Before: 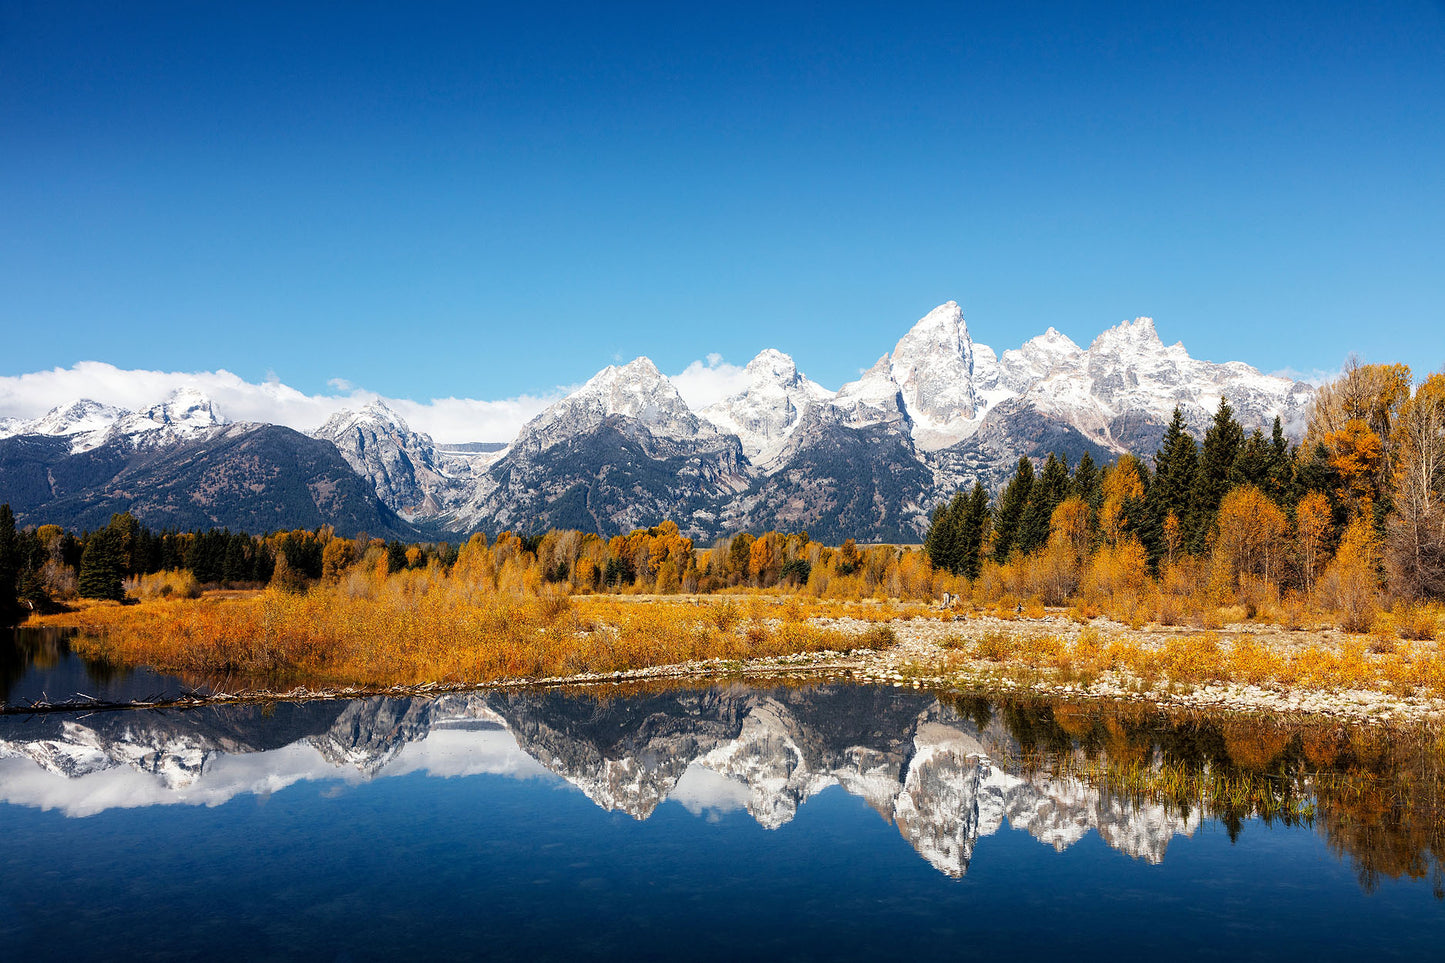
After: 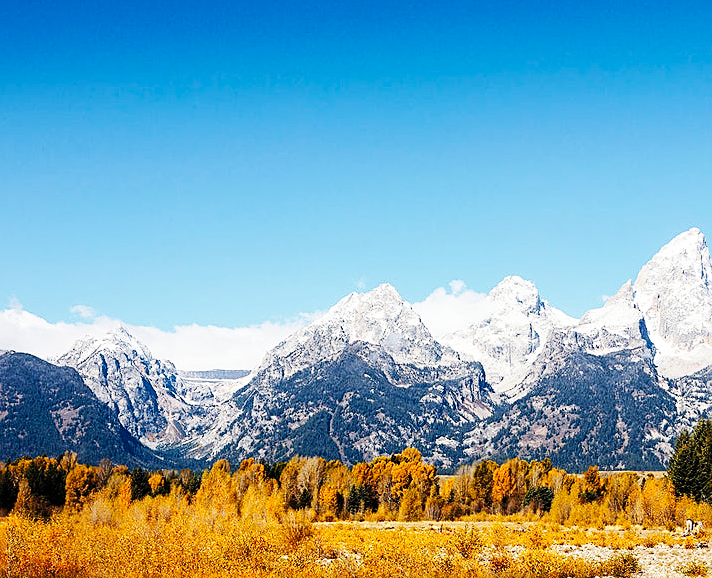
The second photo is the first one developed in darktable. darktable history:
crop: left 17.835%, top 7.675%, right 32.881%, bottom 32.213%
exposure: compensate highlight preservation false
sharpen: on, module defaults
base curve: curves: ch0 [(0, 0) (0.032, 0.025) (0.121, 0.166) (0.206, 0.329) (0.605, 0.79) (1, 1)], preserve colors none
